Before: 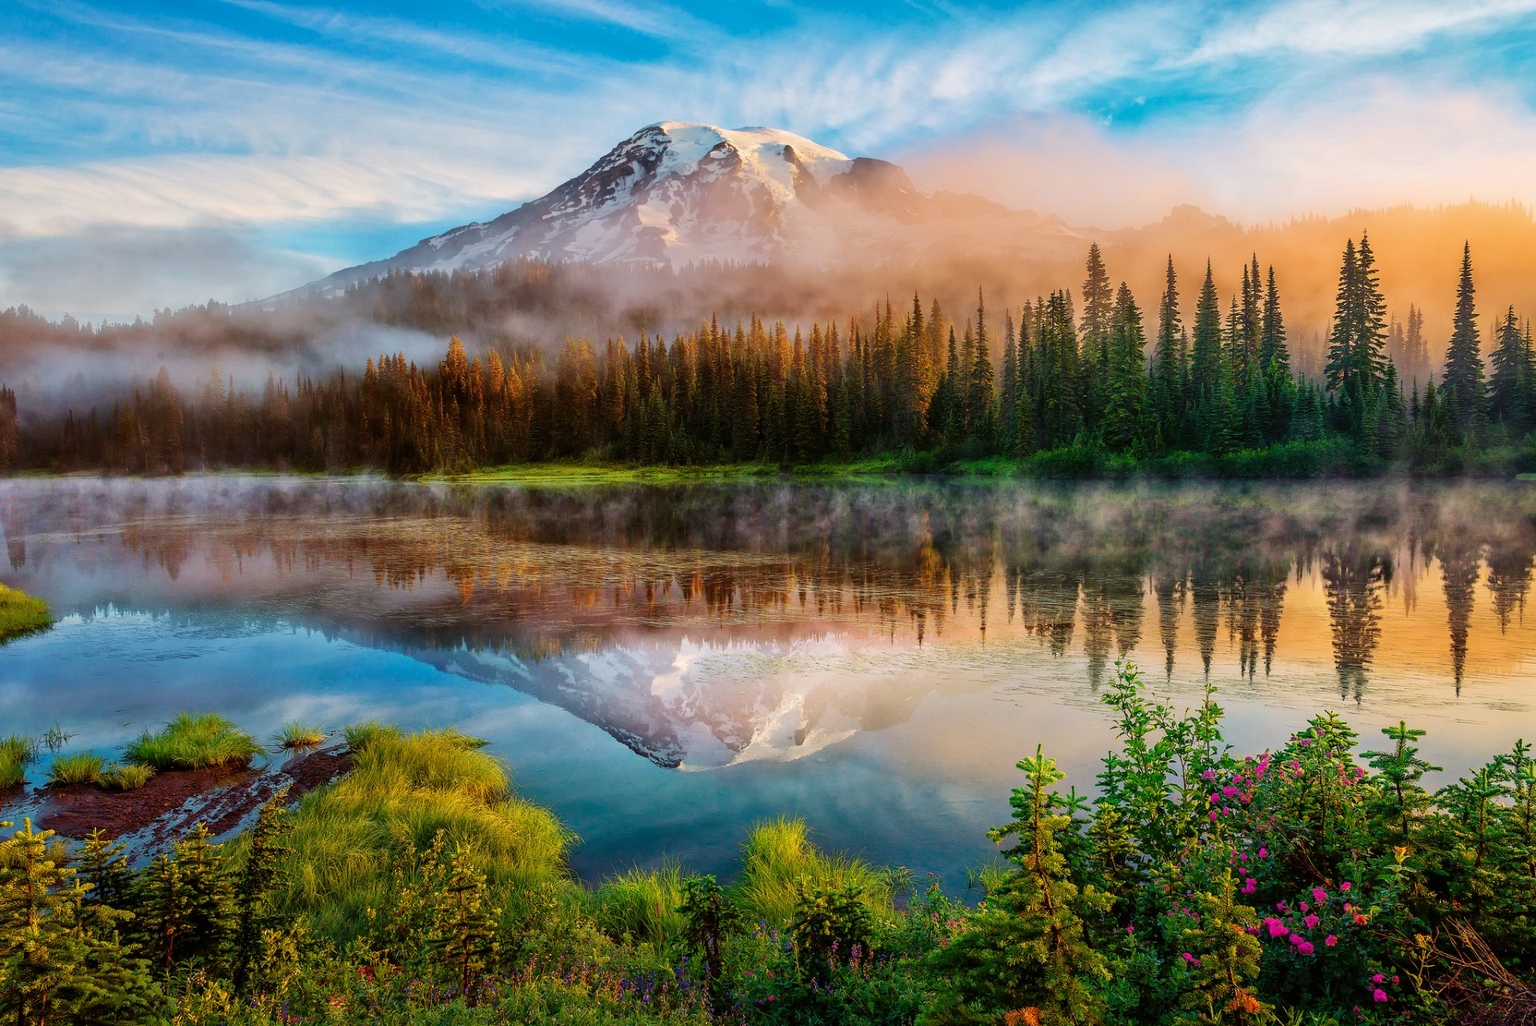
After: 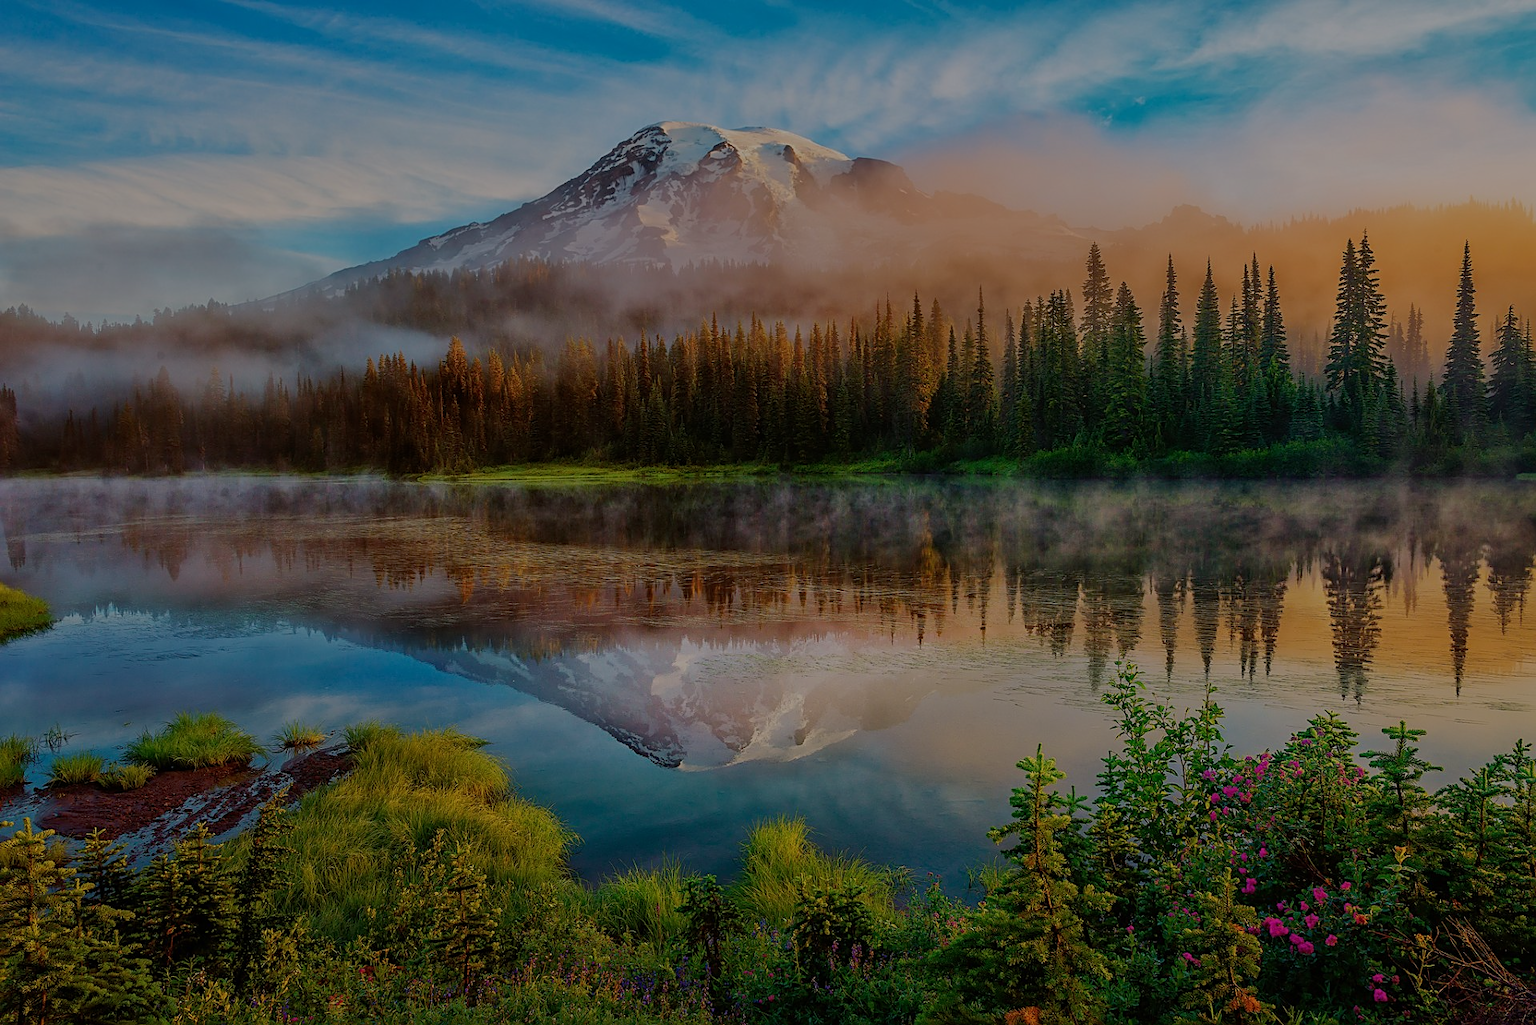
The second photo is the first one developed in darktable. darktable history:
exposure: exposure -1.383 EV, compensate highlight preservation false
color balance rgb: perceptual saturation grading › global saturation -0.049%, contrast -10.59%
sharpen: on, module defaults
